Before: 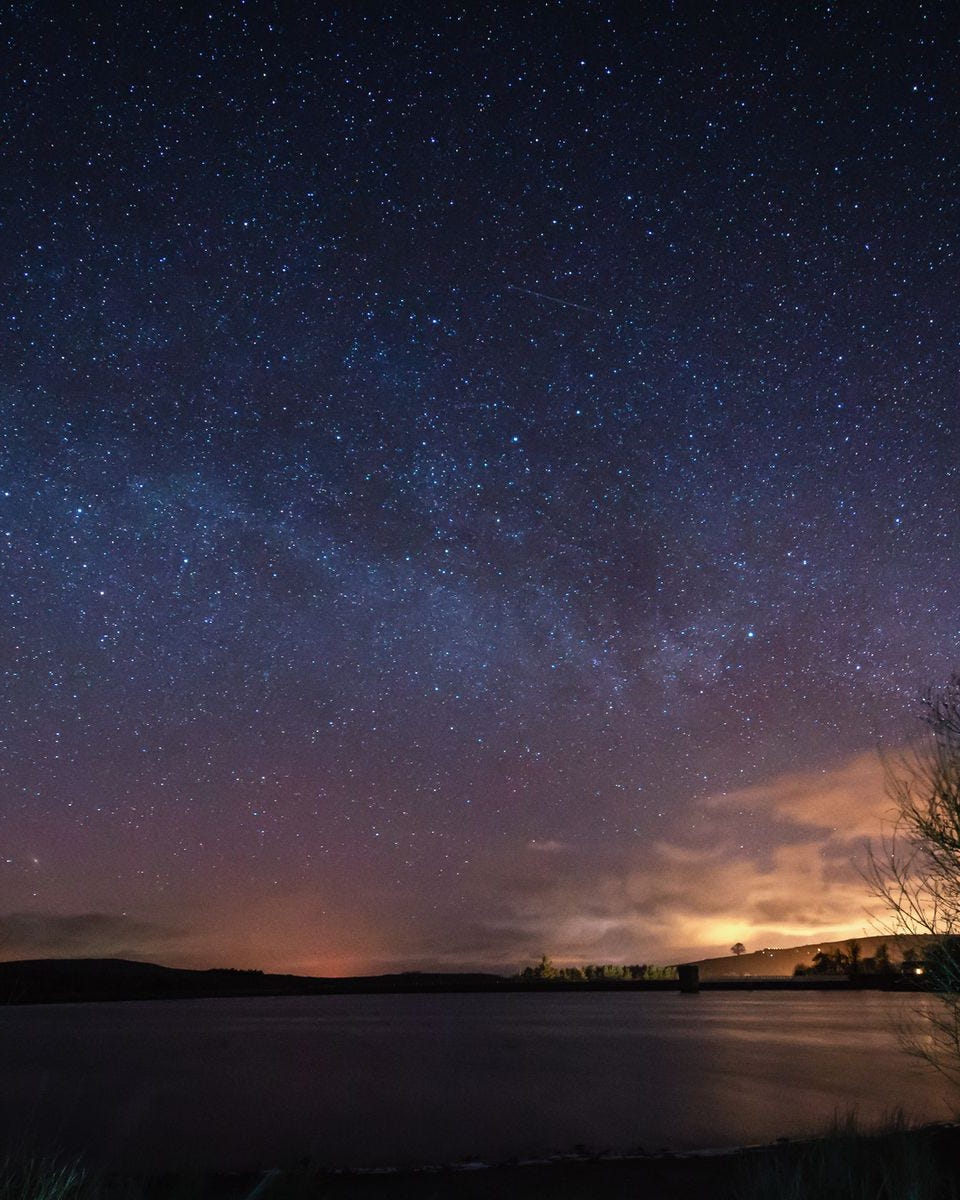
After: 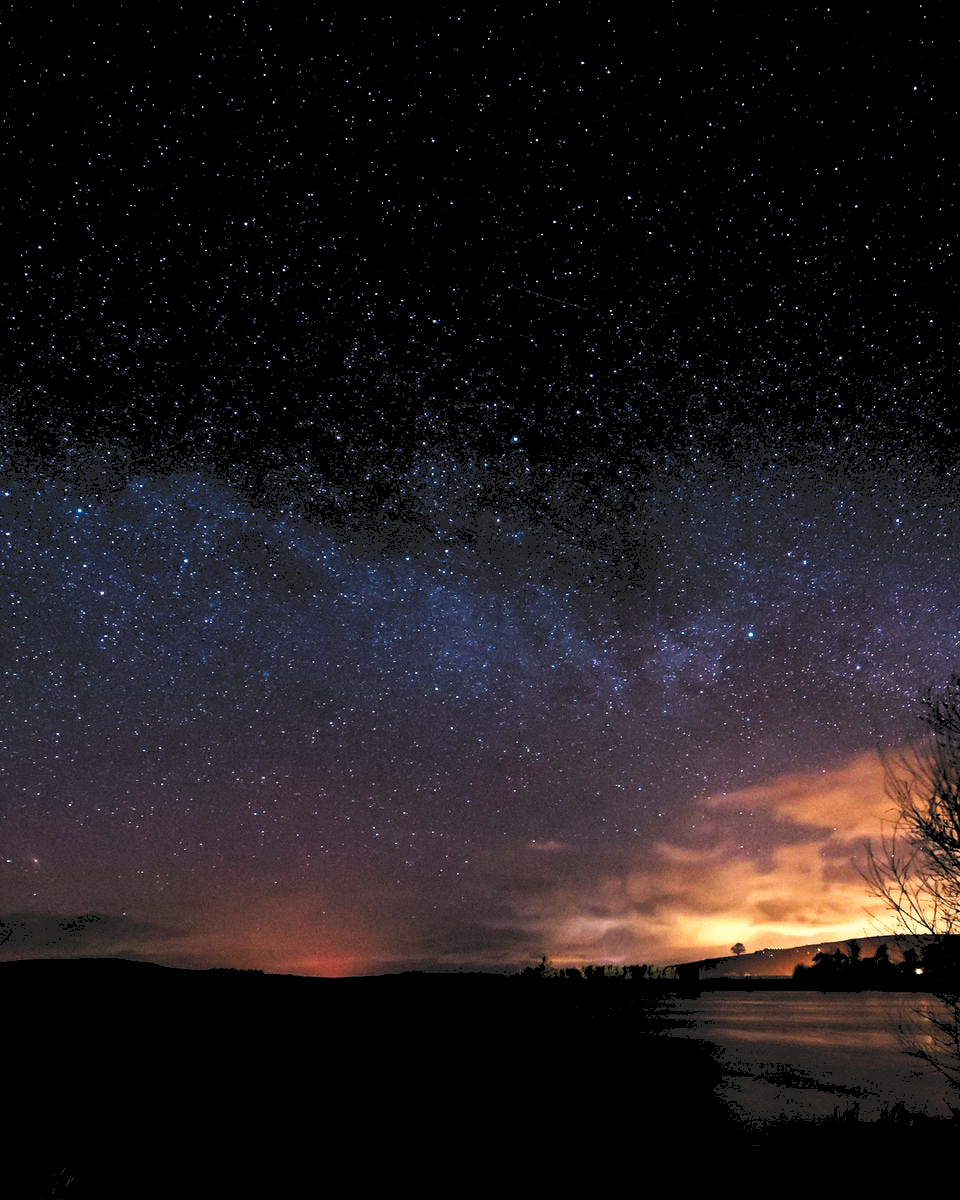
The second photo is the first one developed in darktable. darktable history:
tone curve: curves: ch0 [(0, 0) (0.003, 0.147) (0.011, 0.147) (0.025, 0.147) (0.044, 0.147) (0.069, 0.147) (0.1, 0.15) (0.136, 0.158) (0.177, 0.174) (0.224, 0.198) (0.277, 0.241) (0.335, 0.292) (0.399, 0.361) (0.468, 0.452) (0.543, 0.568) (0.623, 0.679) (0.709, 0.793) (0.801, 0.886) (0.898, 0.966) (1, 1)], preserve colors none
rgb levels: levels [[0.029, 0.461, 0.922], [0, 0.5, 1], [0, 0.5, 1]]
